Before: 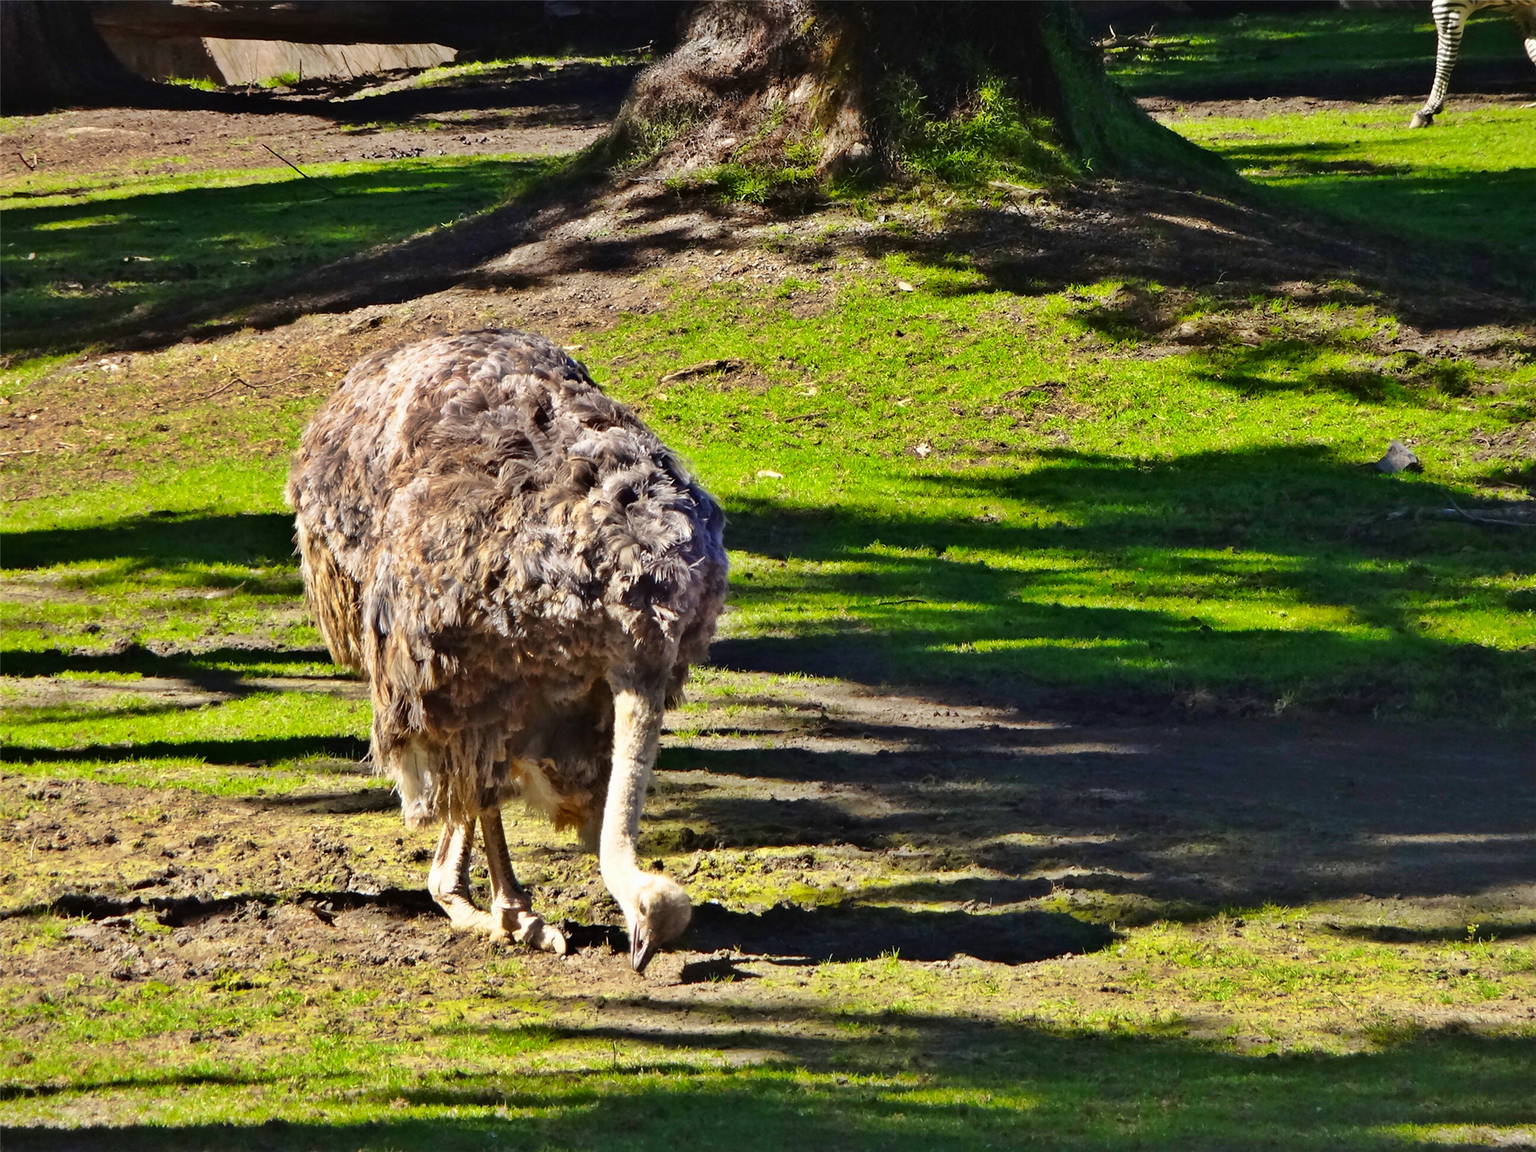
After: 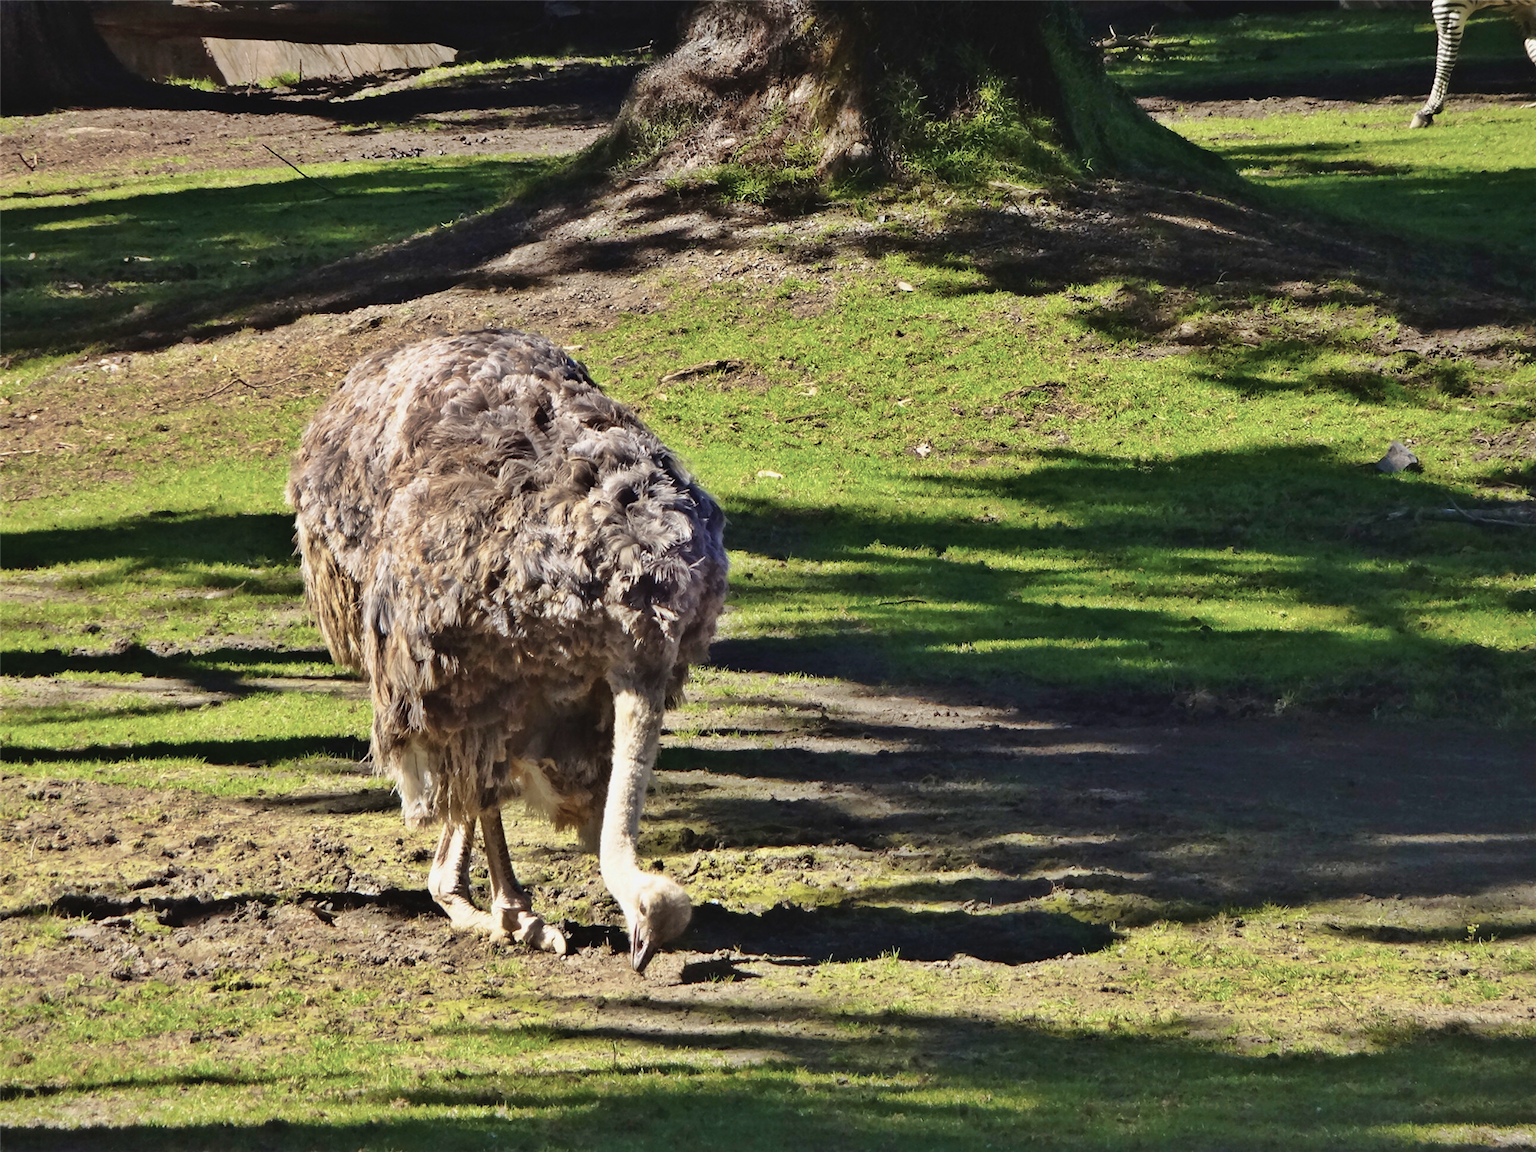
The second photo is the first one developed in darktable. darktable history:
velvia: on, module defaults
contrast brightness saturation: contrast -0.059, saturation -0.393
